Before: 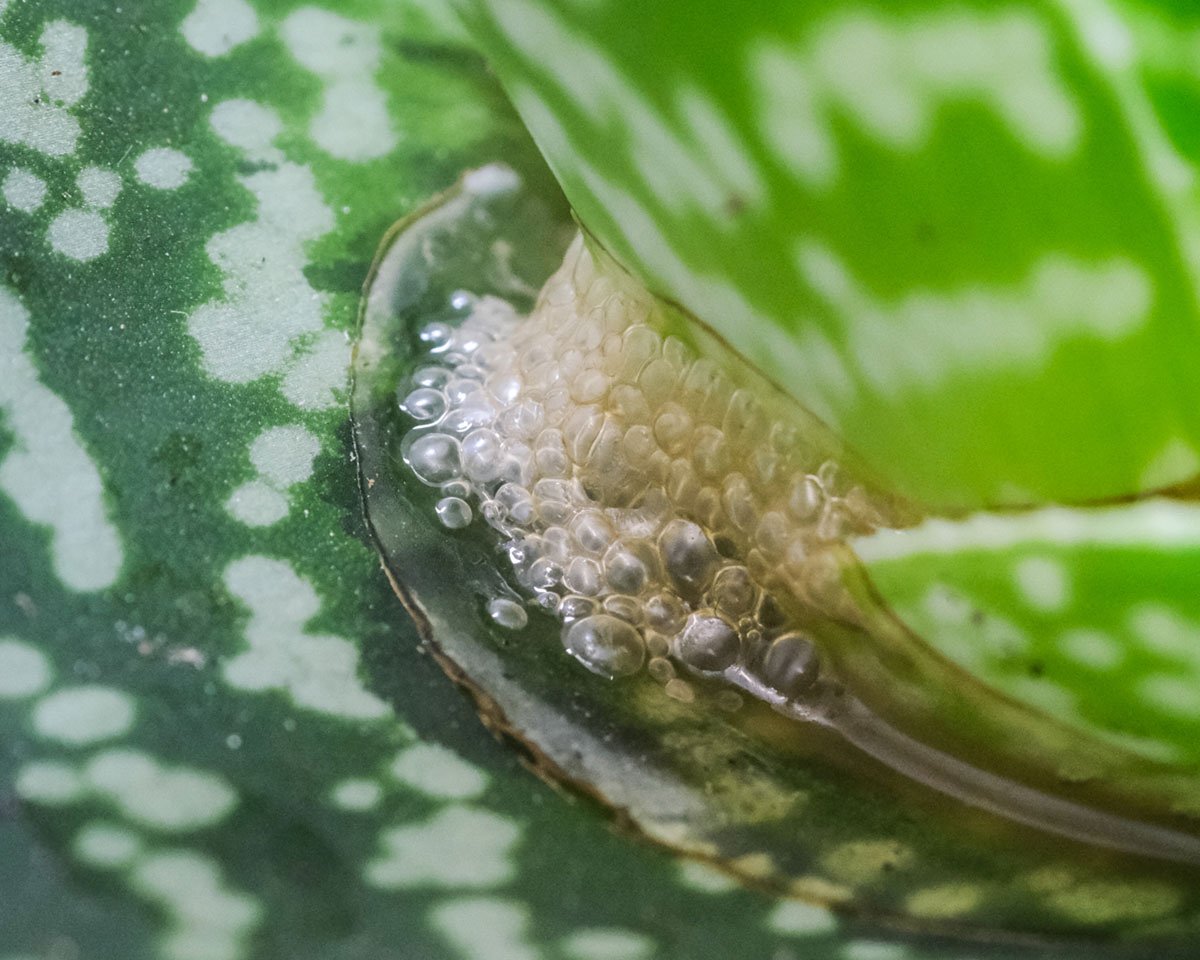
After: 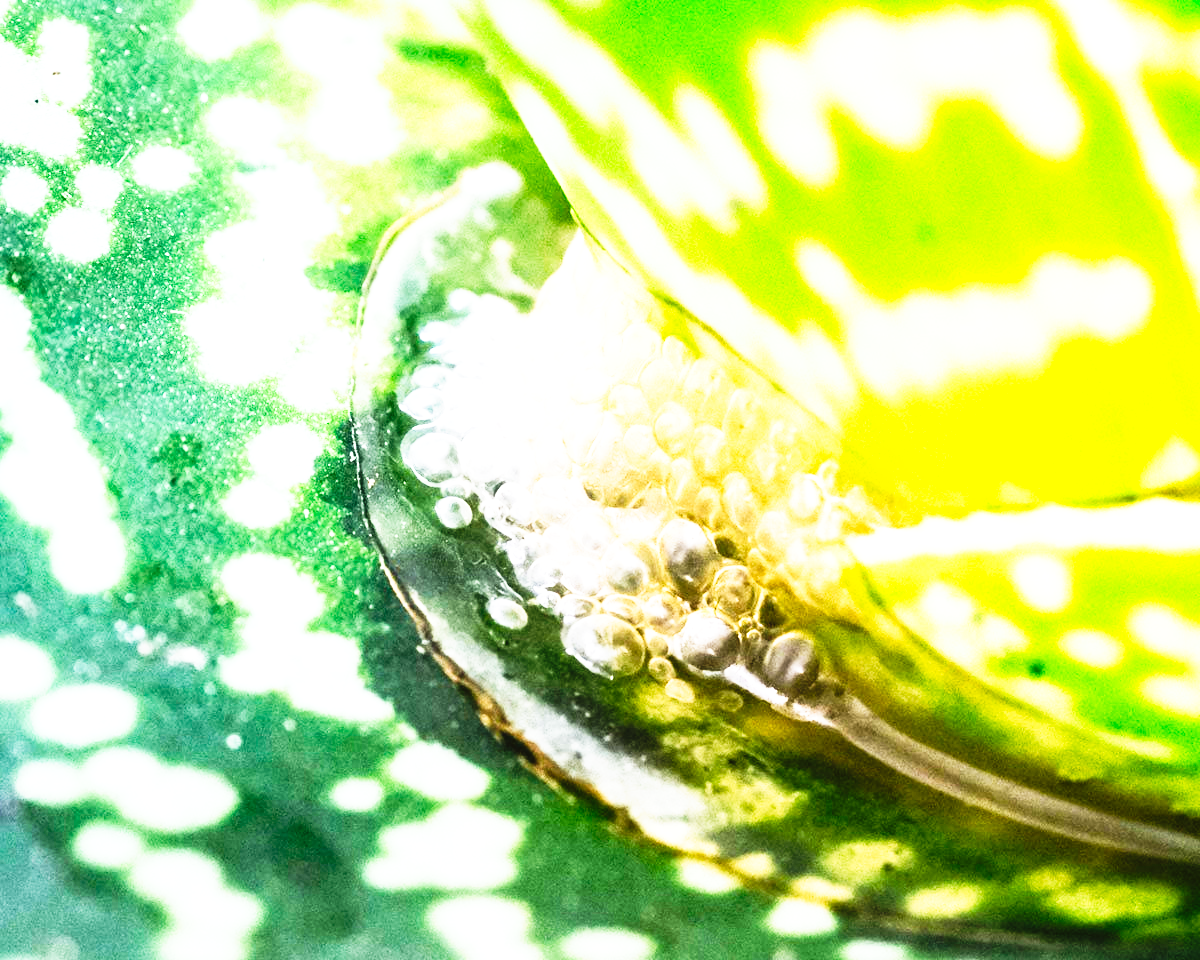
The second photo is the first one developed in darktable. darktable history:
exposure: black level correction 0, exposure 1.389 EV, compensate highlight preservation false
tone curve: curves: ch0 [(0, 0) (0.003, 0.003) (0.011, 0.006) (0.025, 0.01) (0.044, 0.015) (0.069, 0.02) (0.1, 0.027) (0.136, 0.036) (0.177, 0.05) (0.224, 0.07) (0.277, 0.12) (0.335, 0.208) (0.399, 0.334) (0.468, 0.473) (0.543, 0.636) (0.623, 0.795) (0.709, 0.907) (0.801, 0.97) (0.898, 0.989) (1, 1)], preserve colors none
